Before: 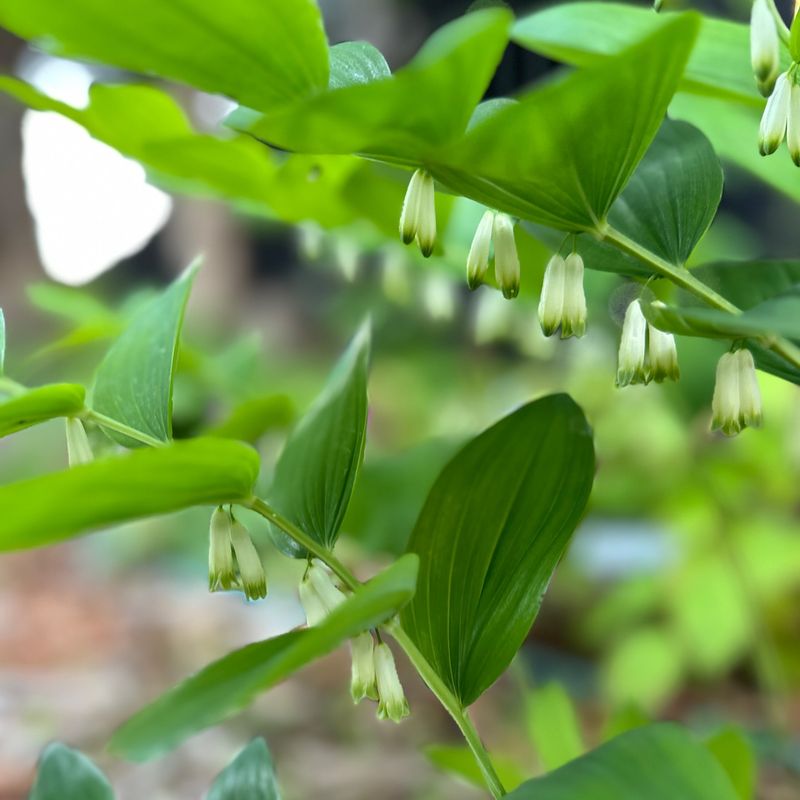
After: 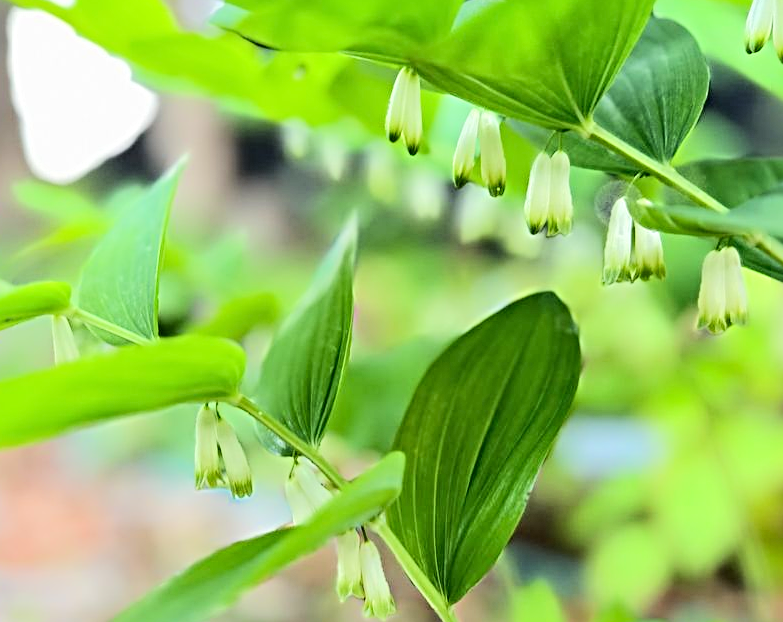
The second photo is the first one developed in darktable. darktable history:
exposure: exposure -0.174 EV, compensate highlight preservation false
crop and rotate: left 1.805%, top 12.799%, right 0.206%, bottom 9.425%
tone equalizer: -7 EV 0.142 EV, -6 EV 0.622 EV, -5 EV 1.15 EV, -4 EV 1.35 EV, -3 EV 1.17 EV, -2 EV 0.6 EV, -1 EV 0.161 EV, edges refinement/feathering 500, mask exposure compensation -1.57 EV, preserve details no
sharpen: radius 4.882
